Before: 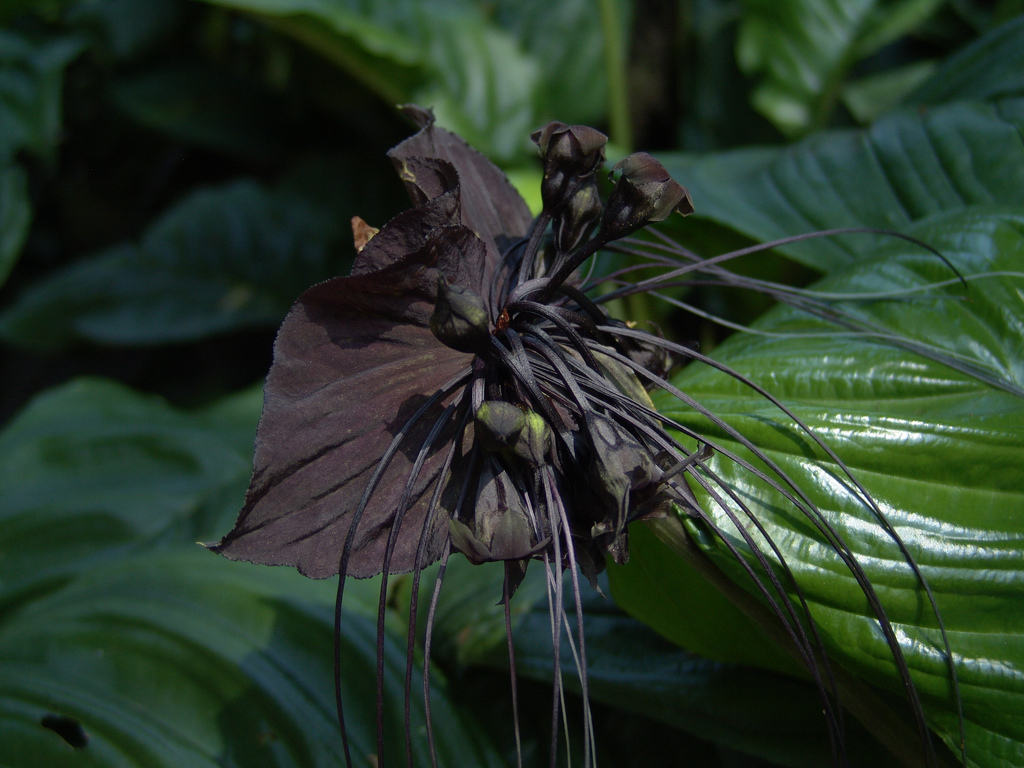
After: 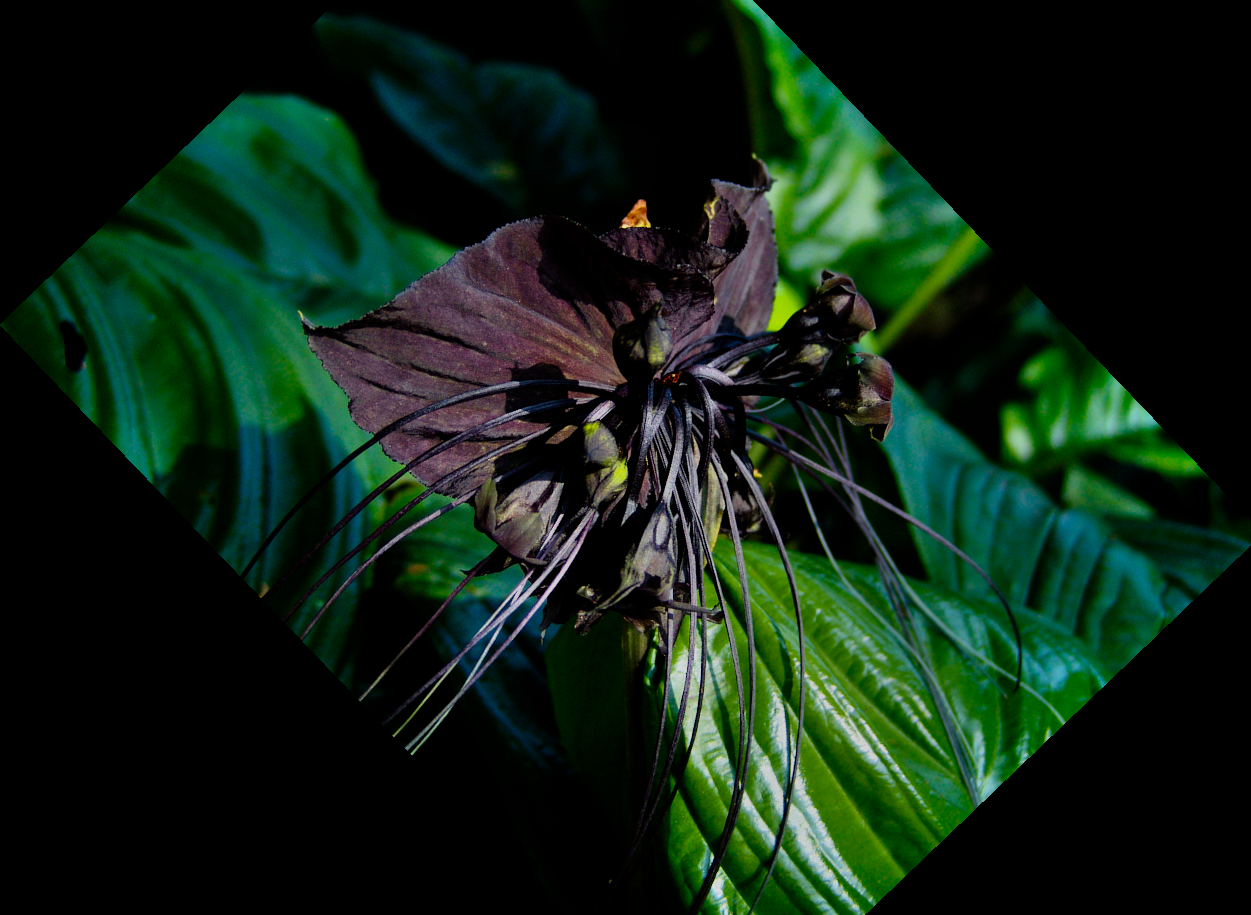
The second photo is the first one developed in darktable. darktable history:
crop and rotate: angle -46.26°, top 16.234%, right 0.912%, bottom 11.704%
color balance rgb: perceptual saturation grading › global saturation 36%, perceptual brilliance grading › global brilliance 10%, global vibrance 20%
filmic rgb: middle gray luminance 30%, black relative exposure -9 EV, white relative exposure 7 EV, threshold 6 EV, target black luminance 0%, hardness 2.94, latitude 2.04%, contrast 0.963, highlights saturation mix 5%, shadows ↔ highlights balance 12.16%, add noise in highlights 0, preserve chrominance no, color science v3 (2019), use custom middle-gray values true, iterations of high-quality reconstruction 0, contrast in highlights soft, enable highlight reconstruction true
shadows and highlights: soften with gaussian
